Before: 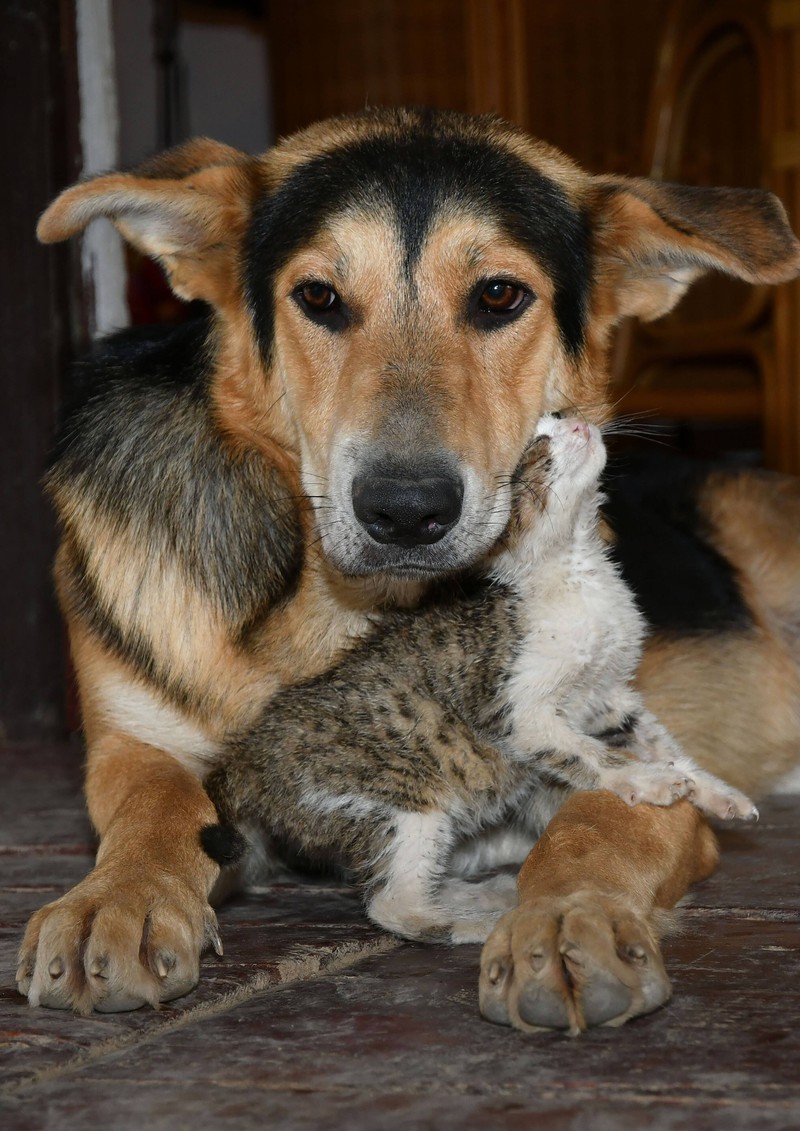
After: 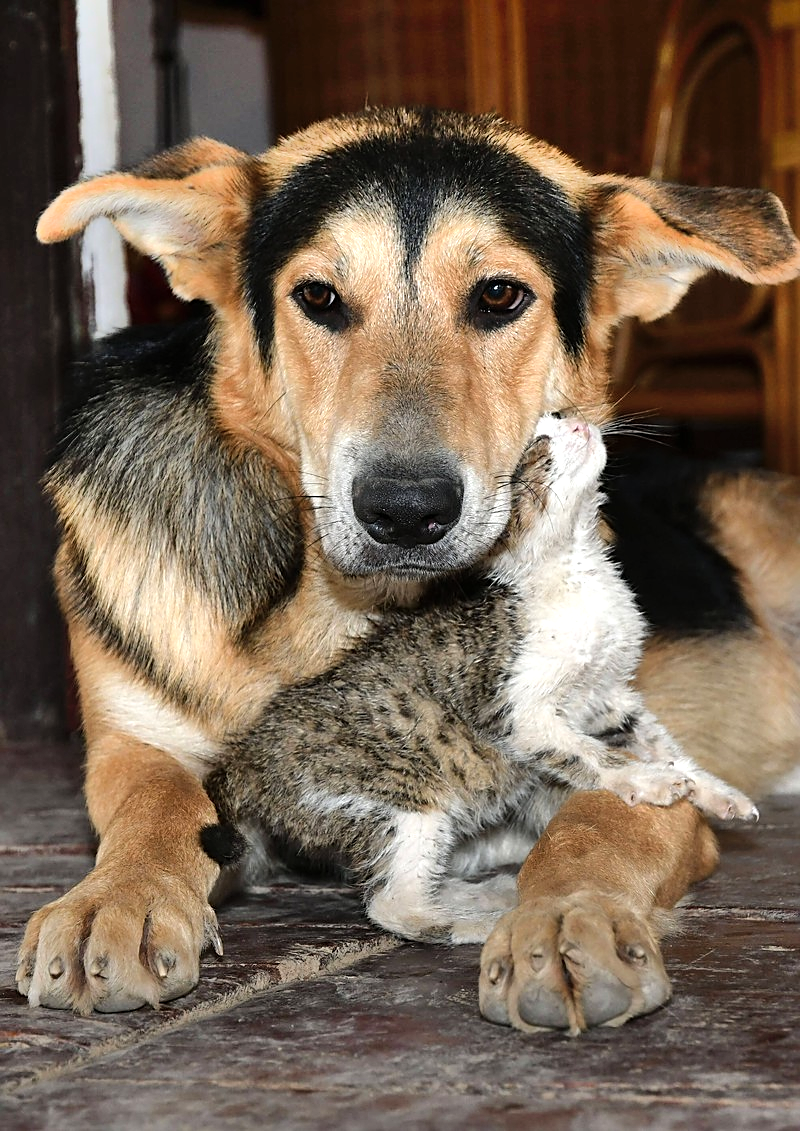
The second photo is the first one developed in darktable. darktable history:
tone equalizer: -8 EV -0.435 EV, -7 EV -0.405 EV, -6 EV -0.295 EV, -5 EV -0.249 EV, -3 EV 0.188 EV, -2 EV 0.343 EV, -1 EV 0.412 EV, +0 EV 0.39 EV
sharpen: on, module defaults
shadows and highlights: radius 111.15, shadows 51.71, white point adjustment 9.07, highlights -4.72, soften with gaussian
